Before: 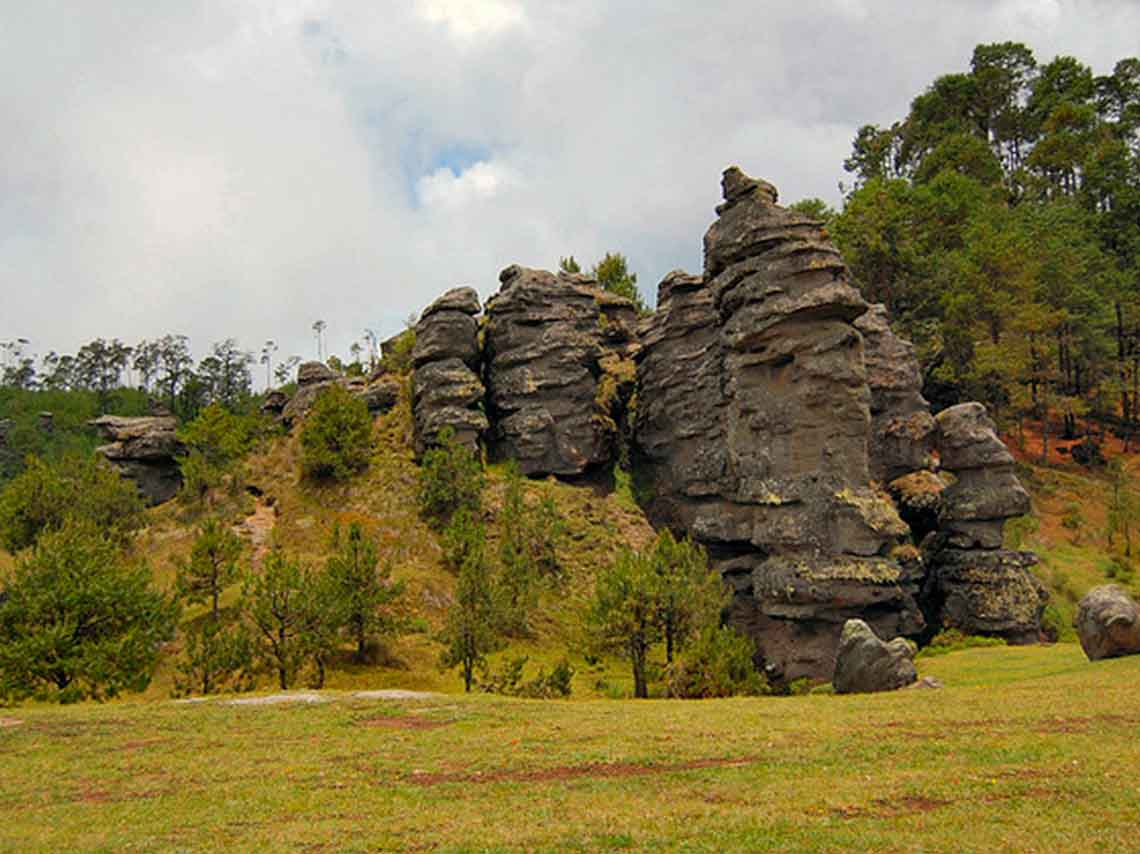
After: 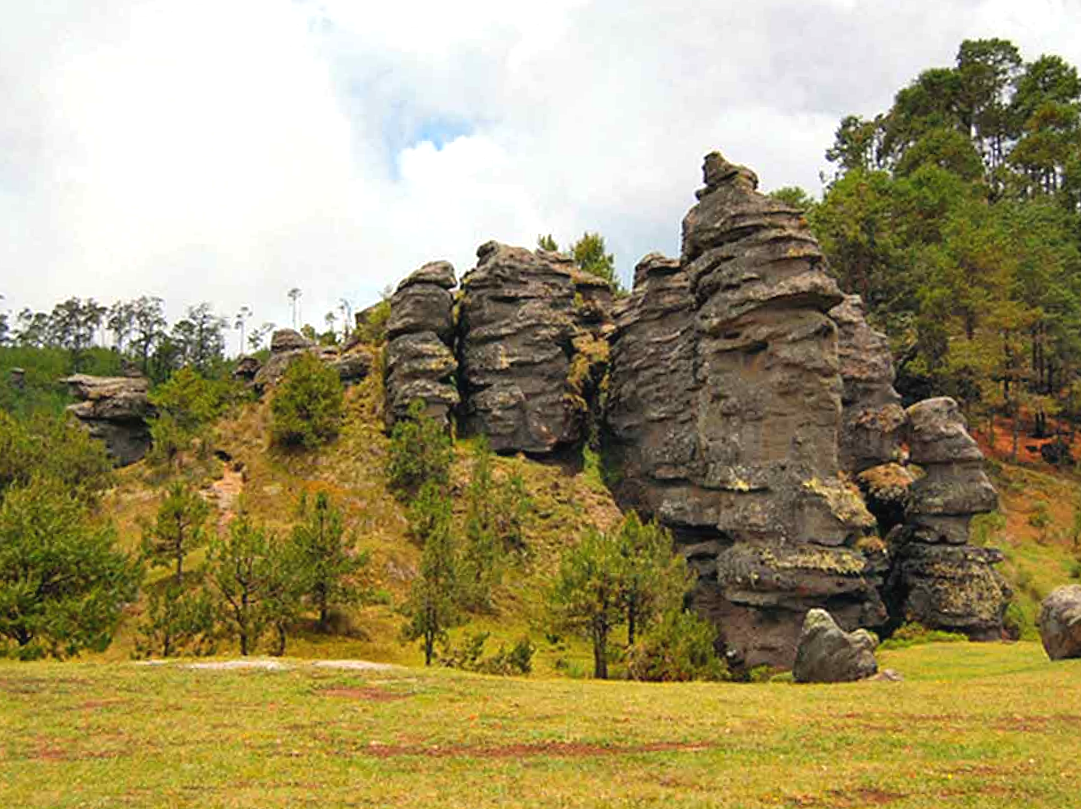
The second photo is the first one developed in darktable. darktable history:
exposure: black level correction -0.002, exposure 0.54 EV, compensate highlight preservation false
crop and rotate: angle -2.38°
